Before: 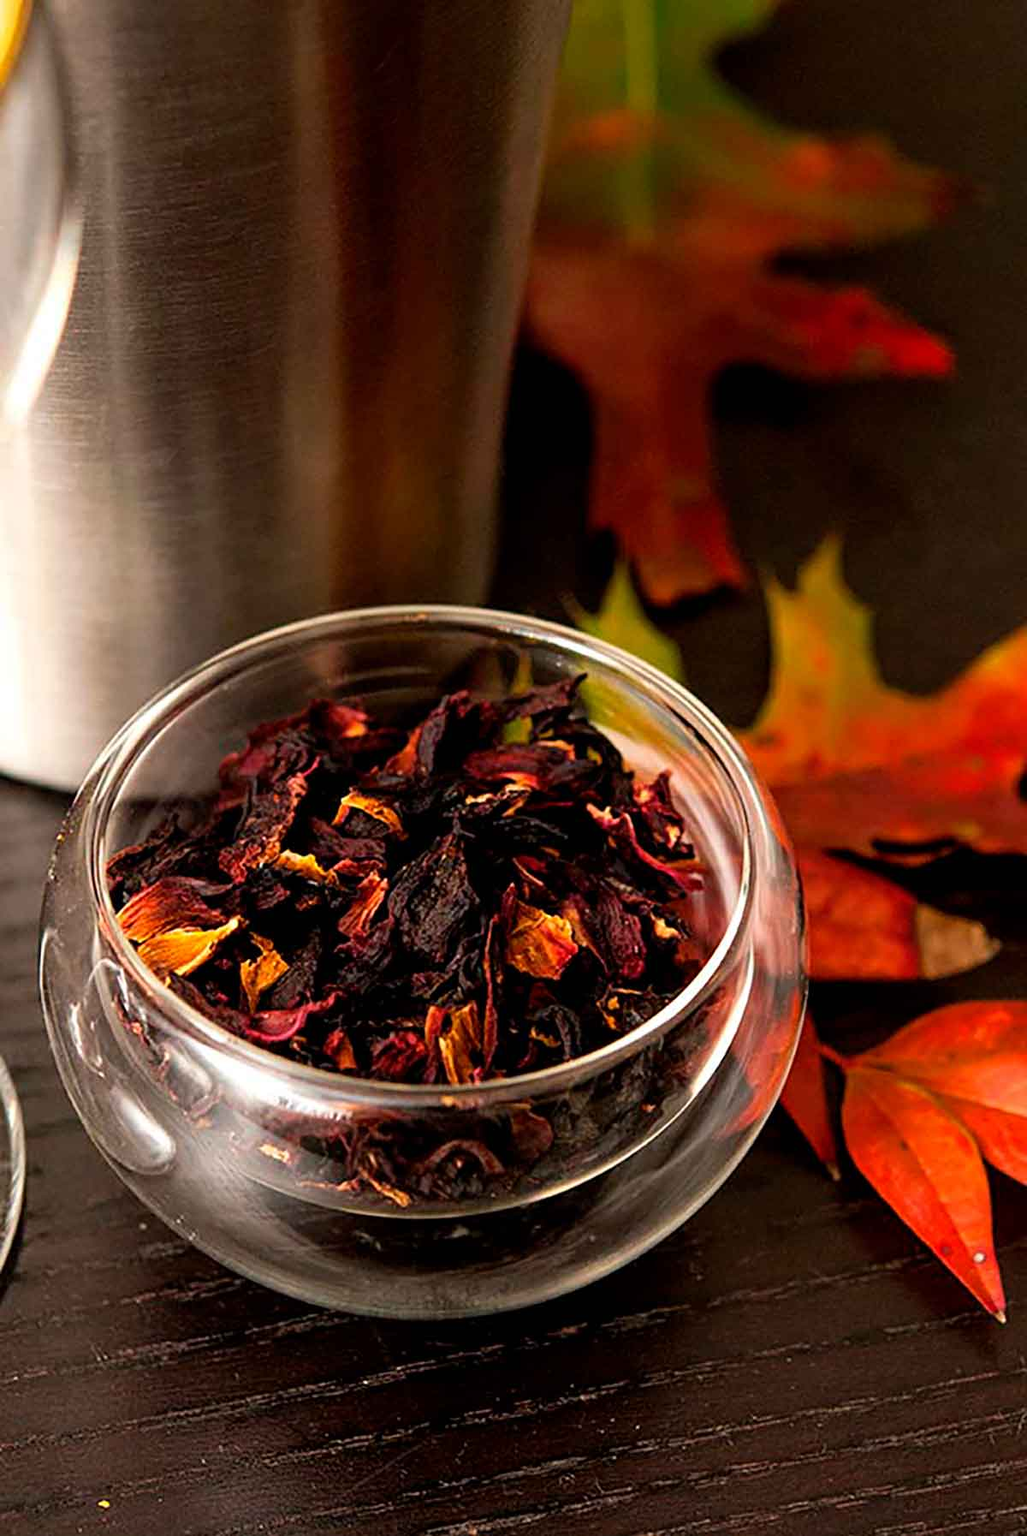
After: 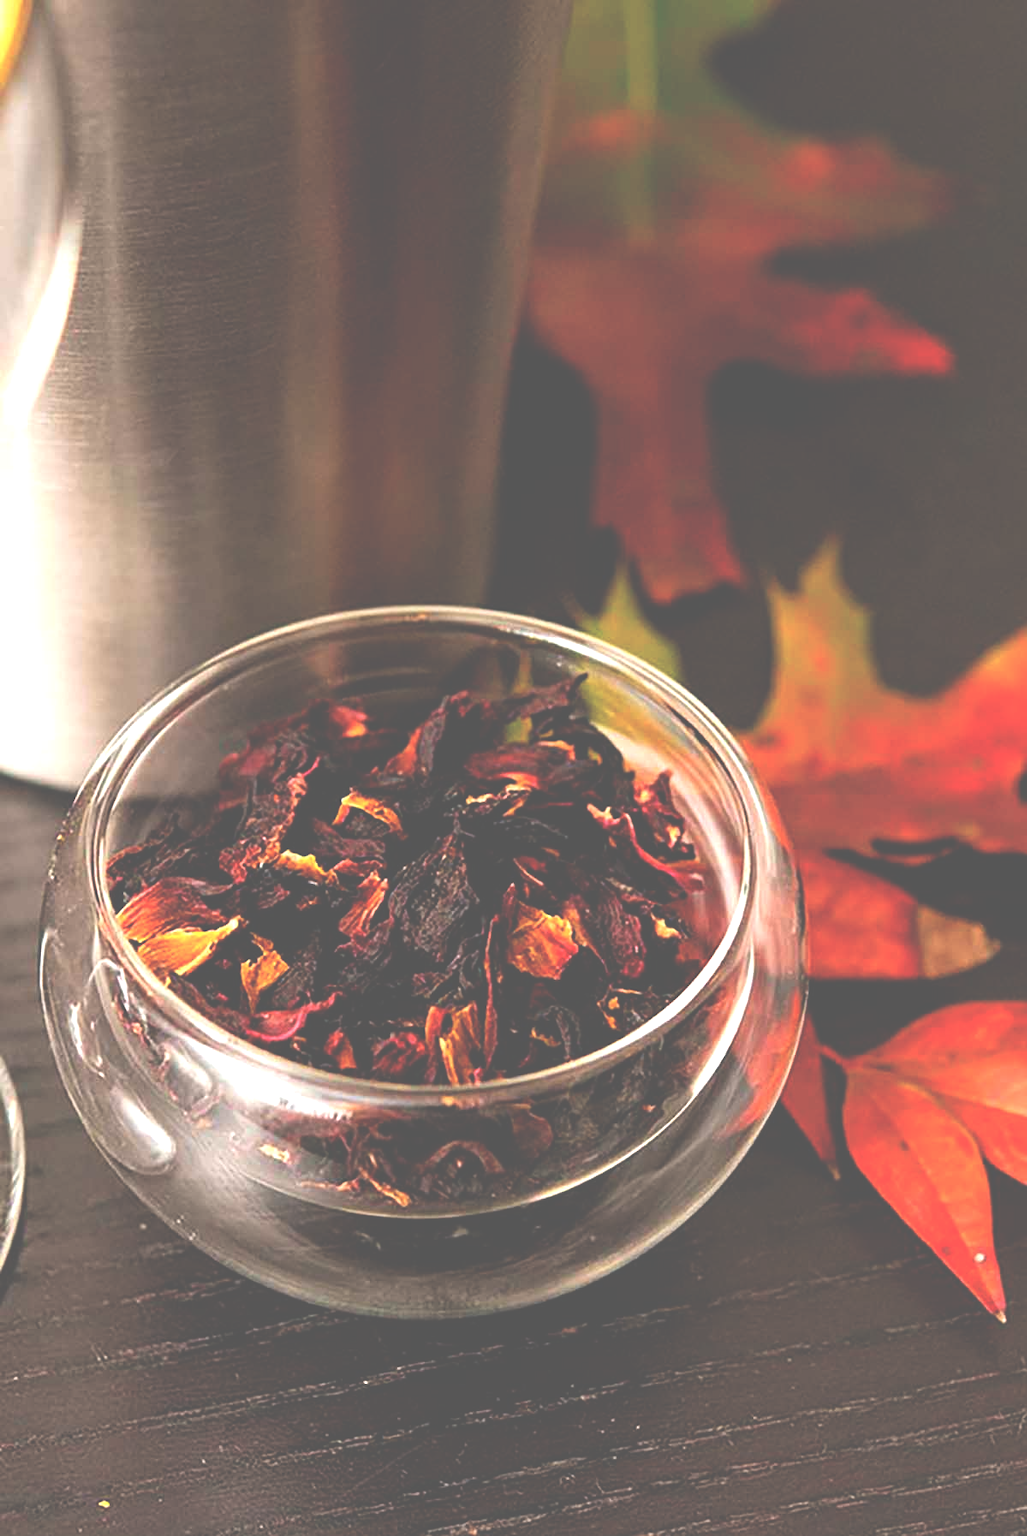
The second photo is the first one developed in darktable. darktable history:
exposure: black level correction -0.072, exposure 0.502 EV, compensate highlight preservation false
